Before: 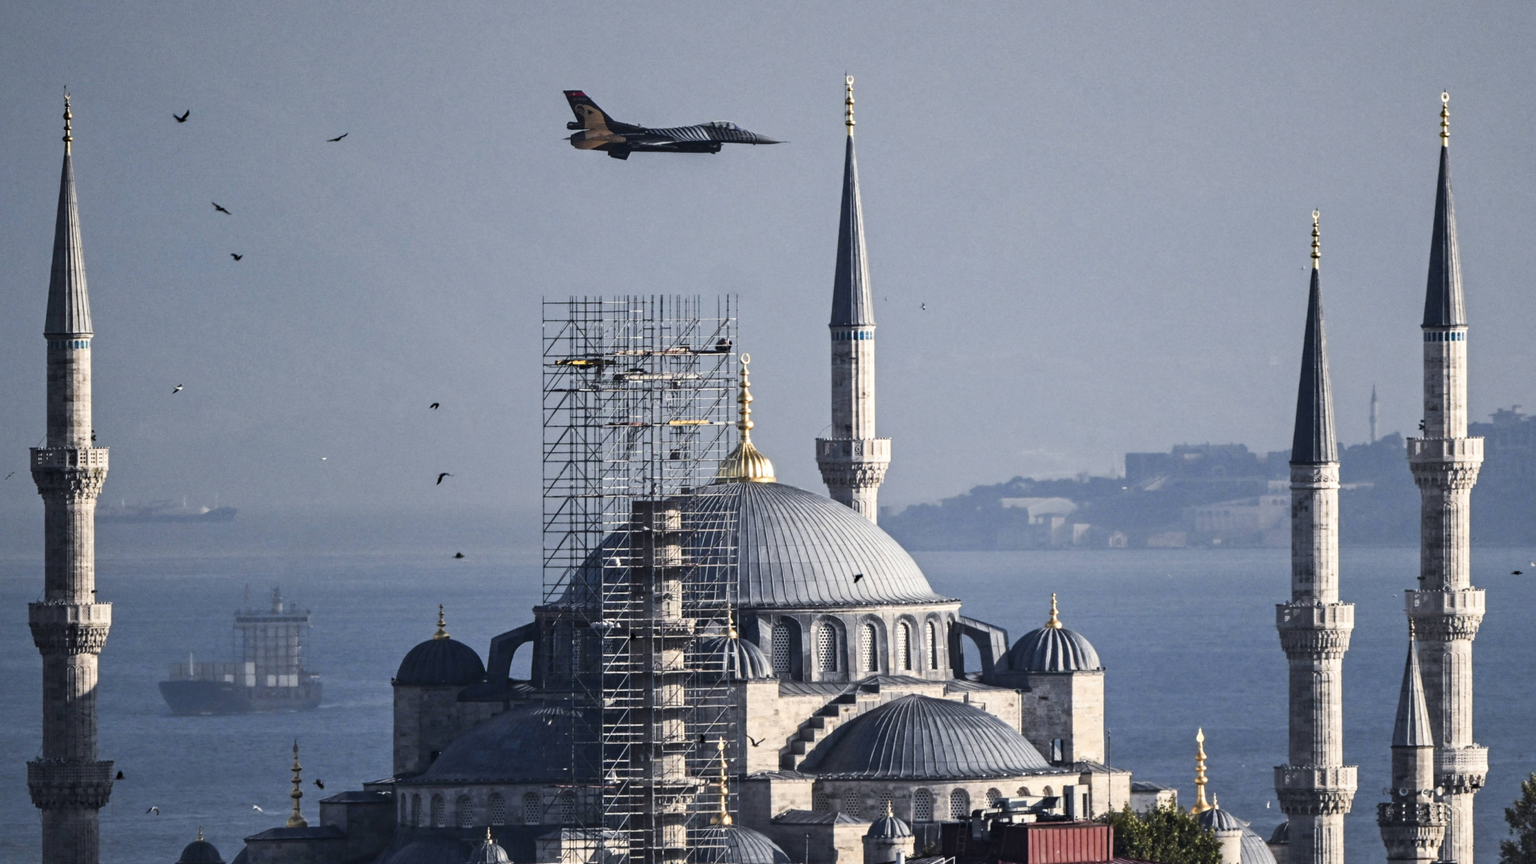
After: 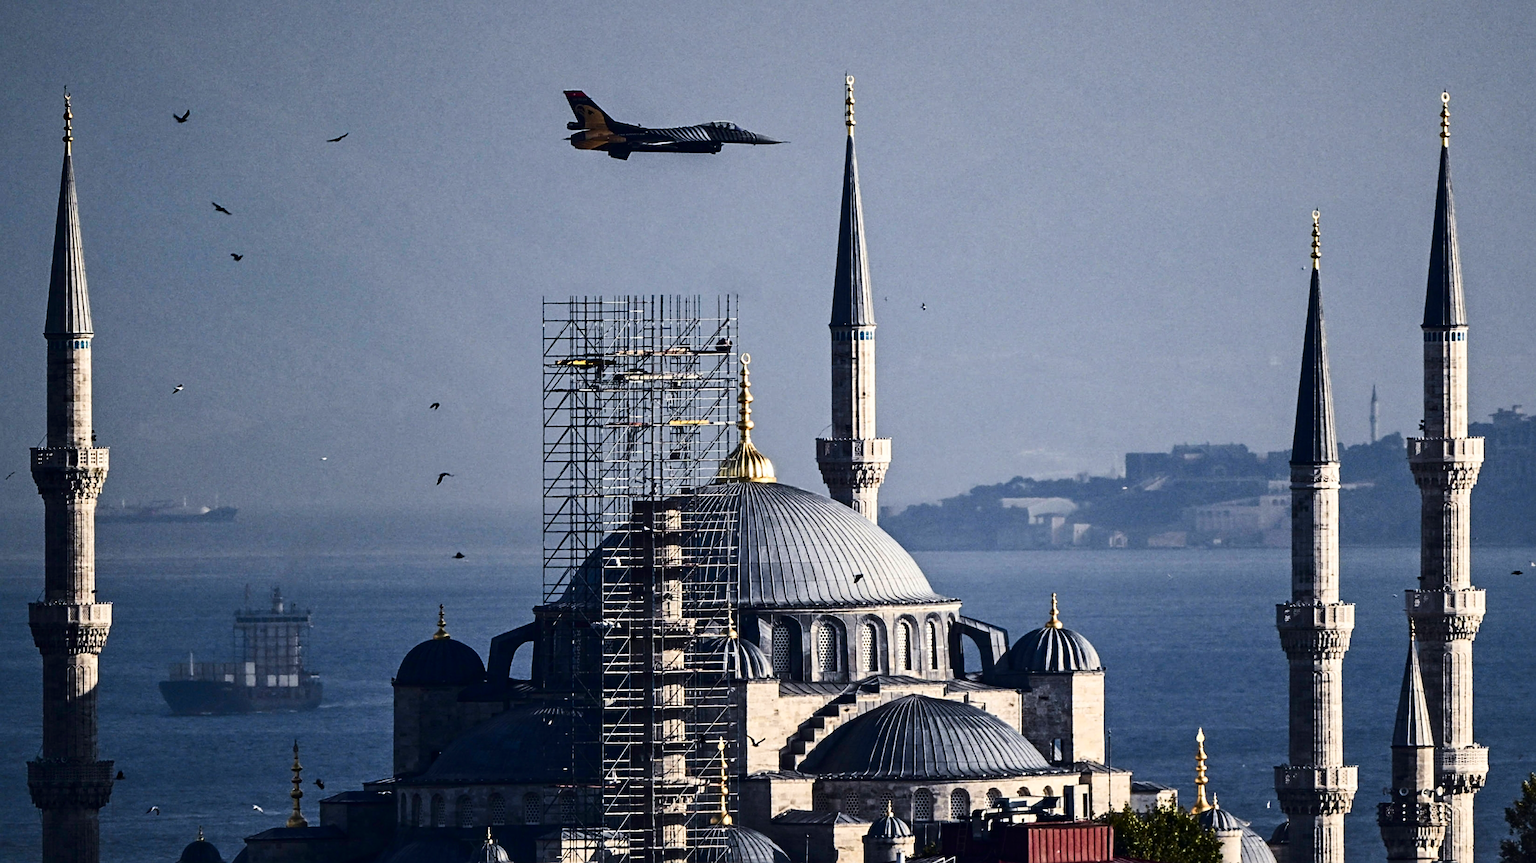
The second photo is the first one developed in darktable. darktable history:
sharpen: on, module defaults
contrast brightness saturation: contrast 0.22, brightness -0.194, saturation 0.232
velvia: strength 15.66%
